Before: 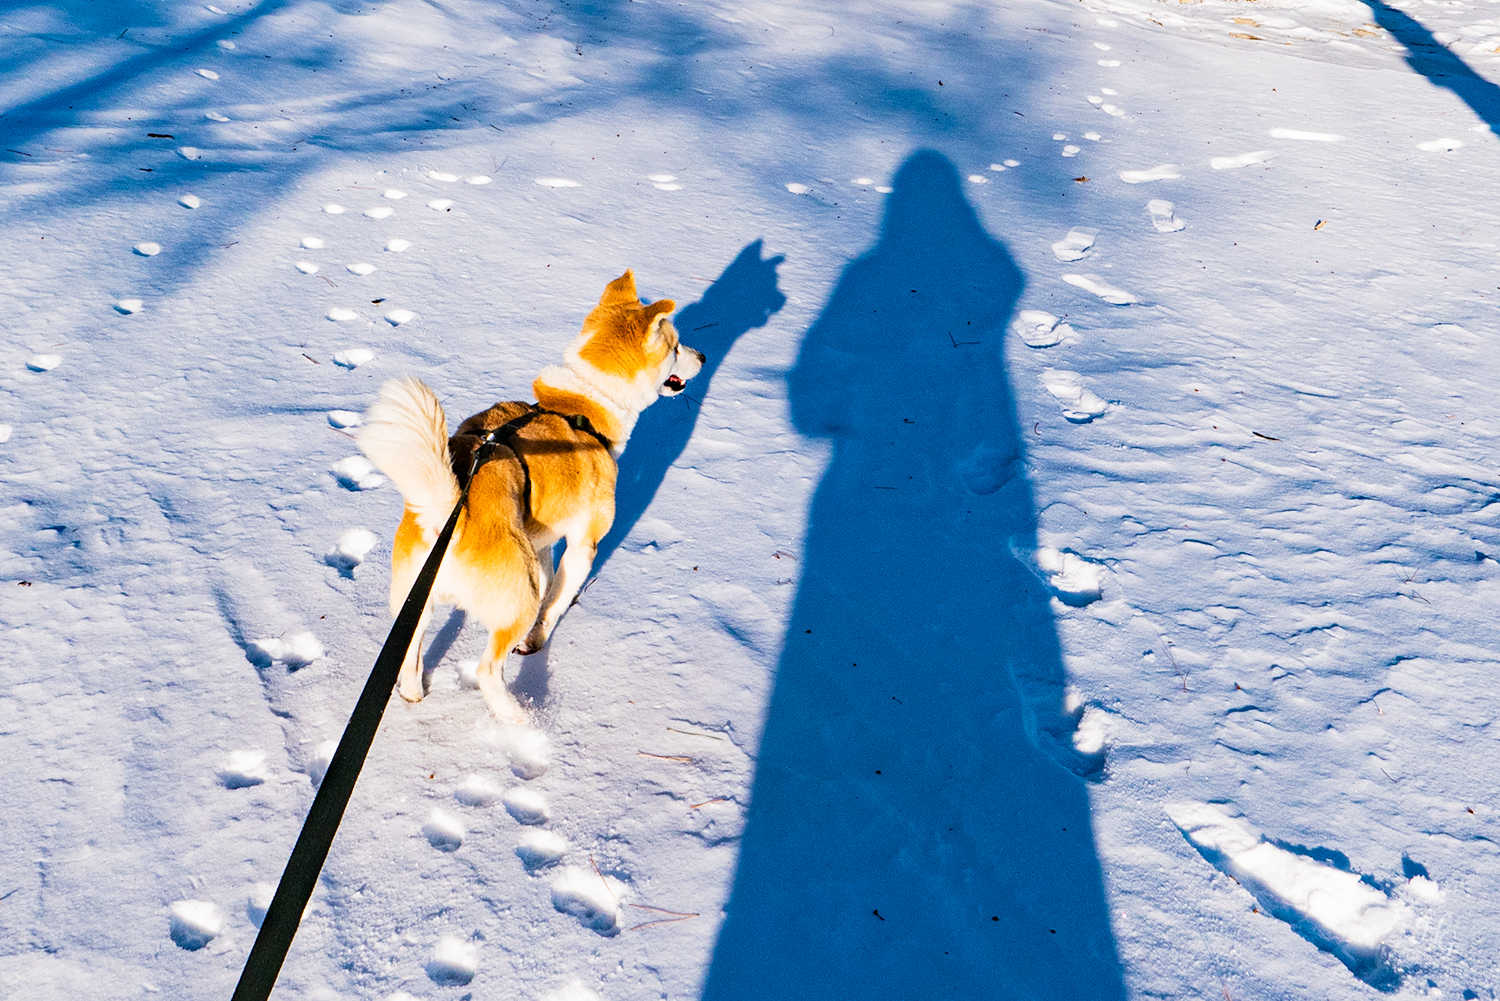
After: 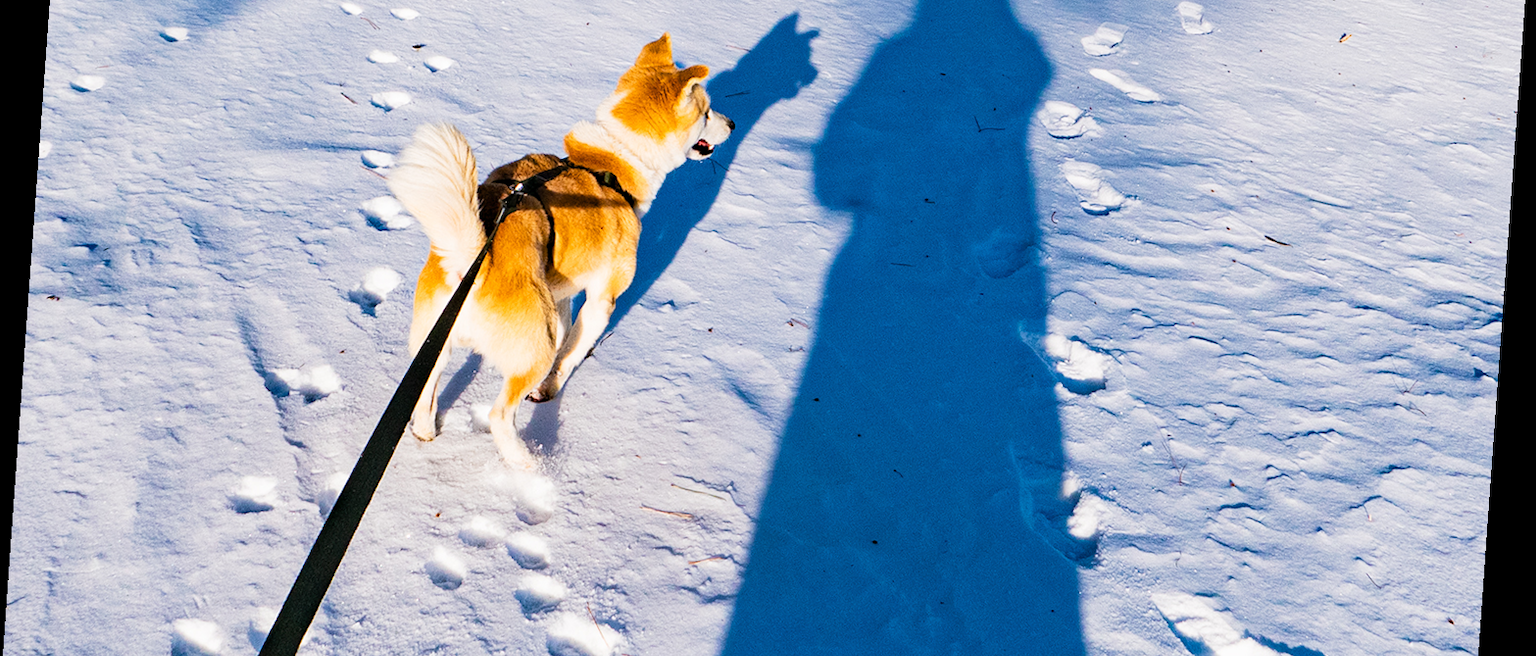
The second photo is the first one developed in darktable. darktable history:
crop and rotate: top 25.357%, bottom 13.942%
rotate and perspective: rotation 4.1°, automatic cropping off
